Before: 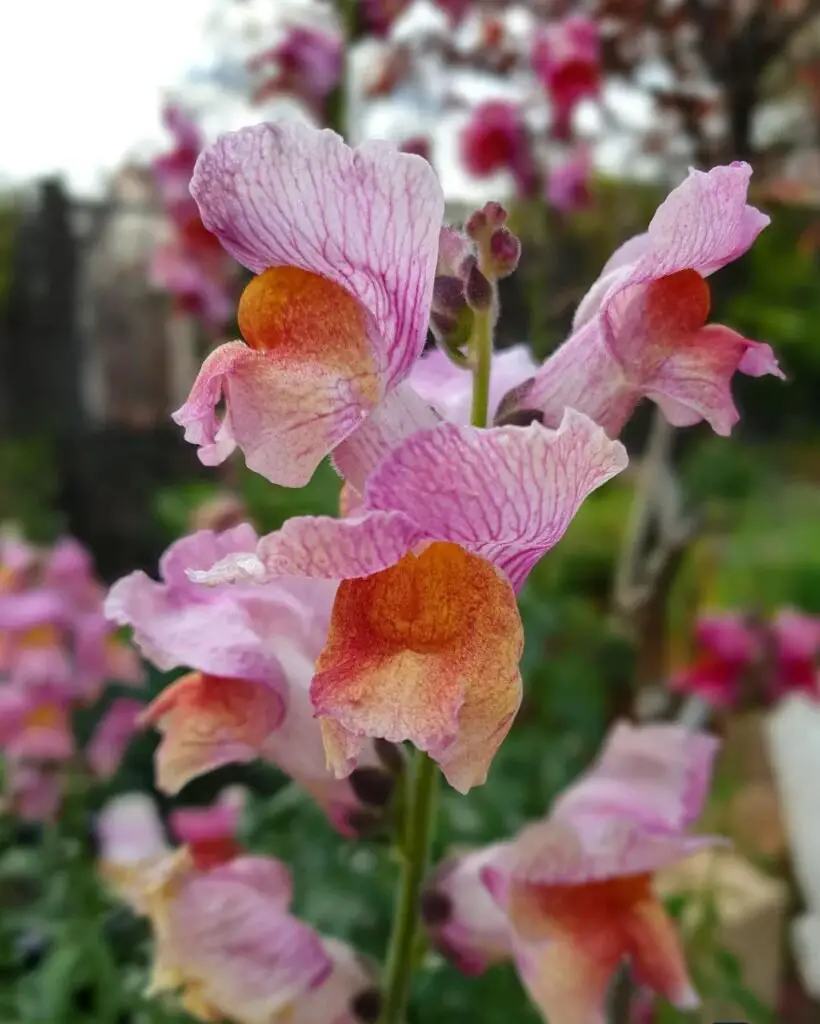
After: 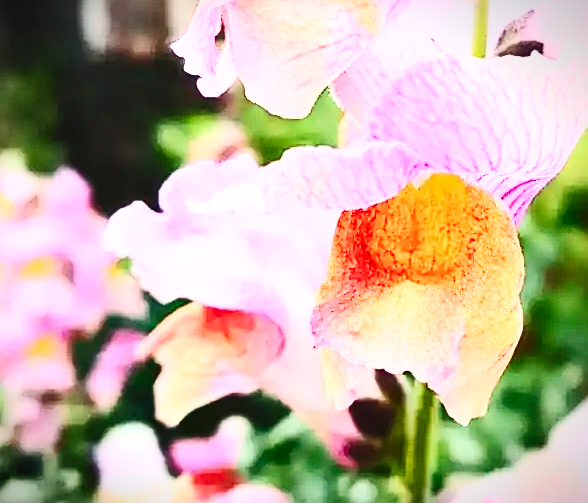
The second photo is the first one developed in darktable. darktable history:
crop: top 36.108%, right 28.208%, bottom 14.735%
exposure: exposure 0.559 EV, compensate highlight preservation false
tone equalizer: on, module defaults
vignetting: fall-off start 97.19%, width/height ratio 1.181
sharpen: on, module defaults
base curve: curves: ch0 [(0, 0) (0.028, 0.03) (0.121, 0.232) (0.46, 0.748) (0.859, 0.968) (1, 1)], preserve colors none
contrast brightness saturation: contrast 0.637, brightness 0.335, saturation 0.143
